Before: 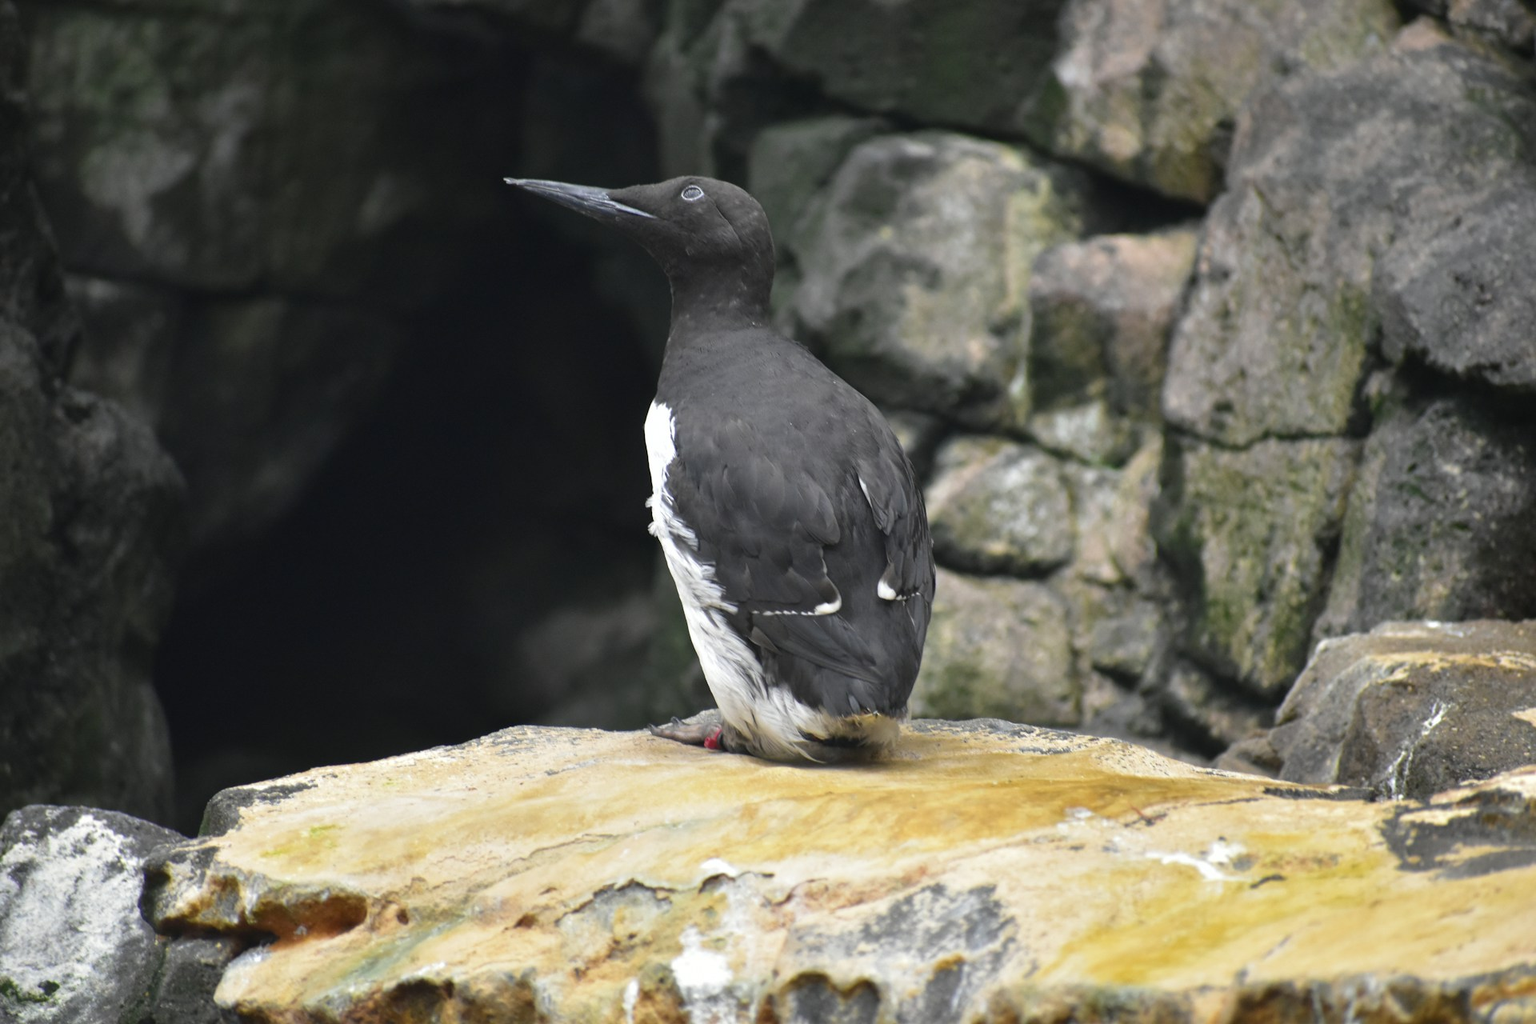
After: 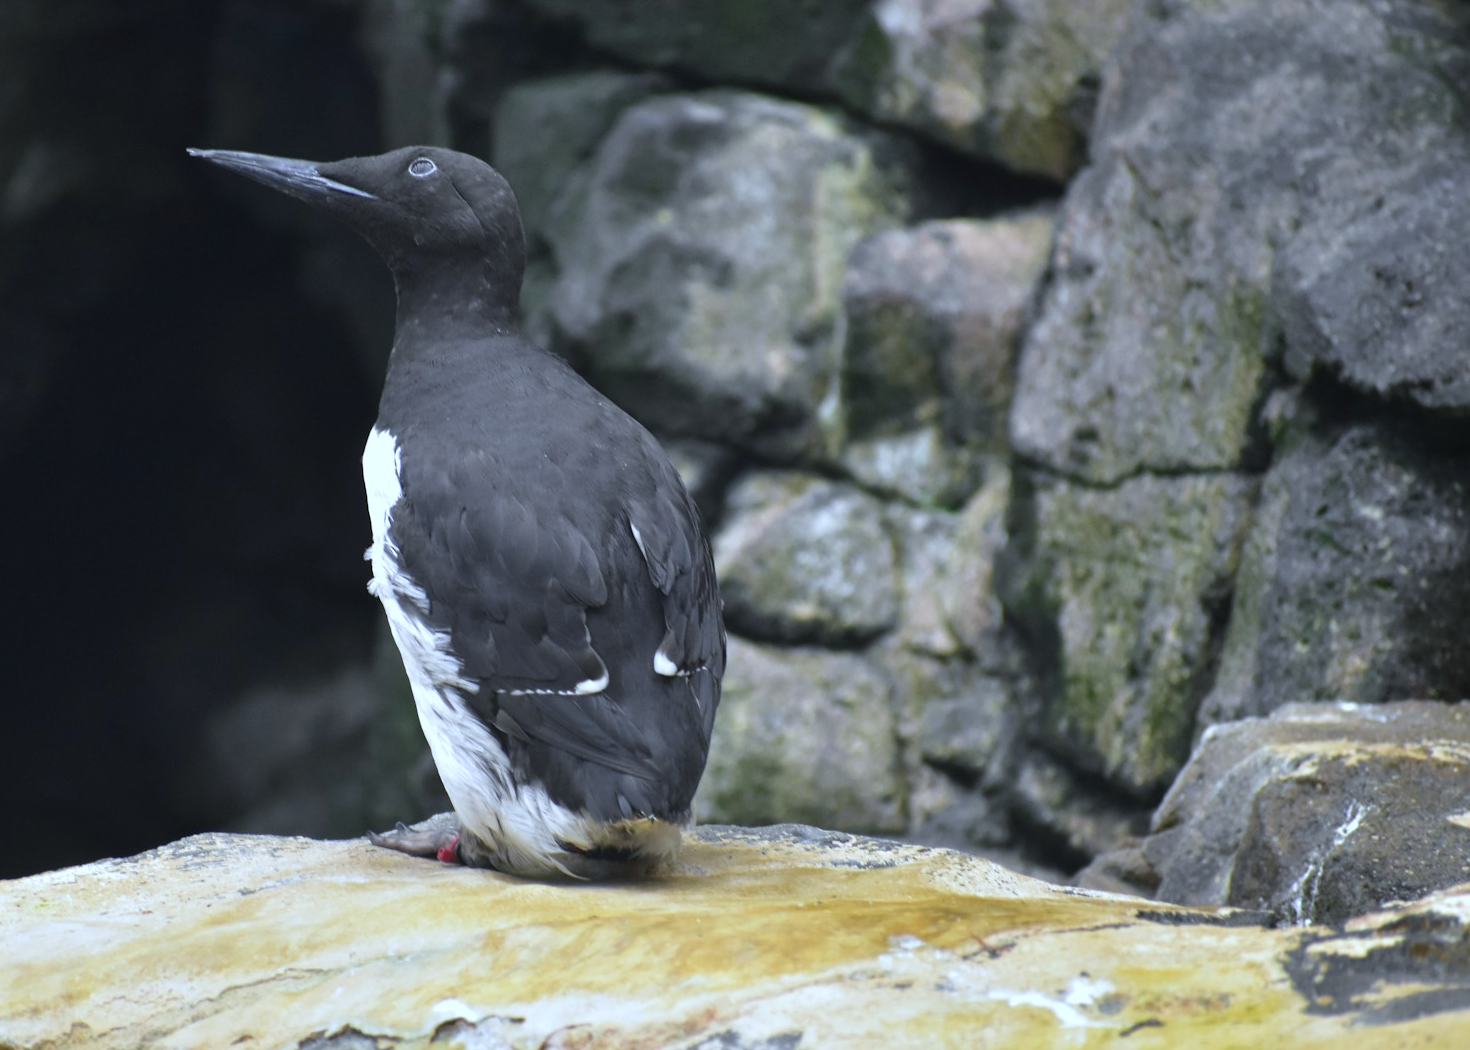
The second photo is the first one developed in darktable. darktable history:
white balance: red 0.926, green 1.003, blue 1.133
crop: left 23.095%, top 5.827%, bottom 11.854%
